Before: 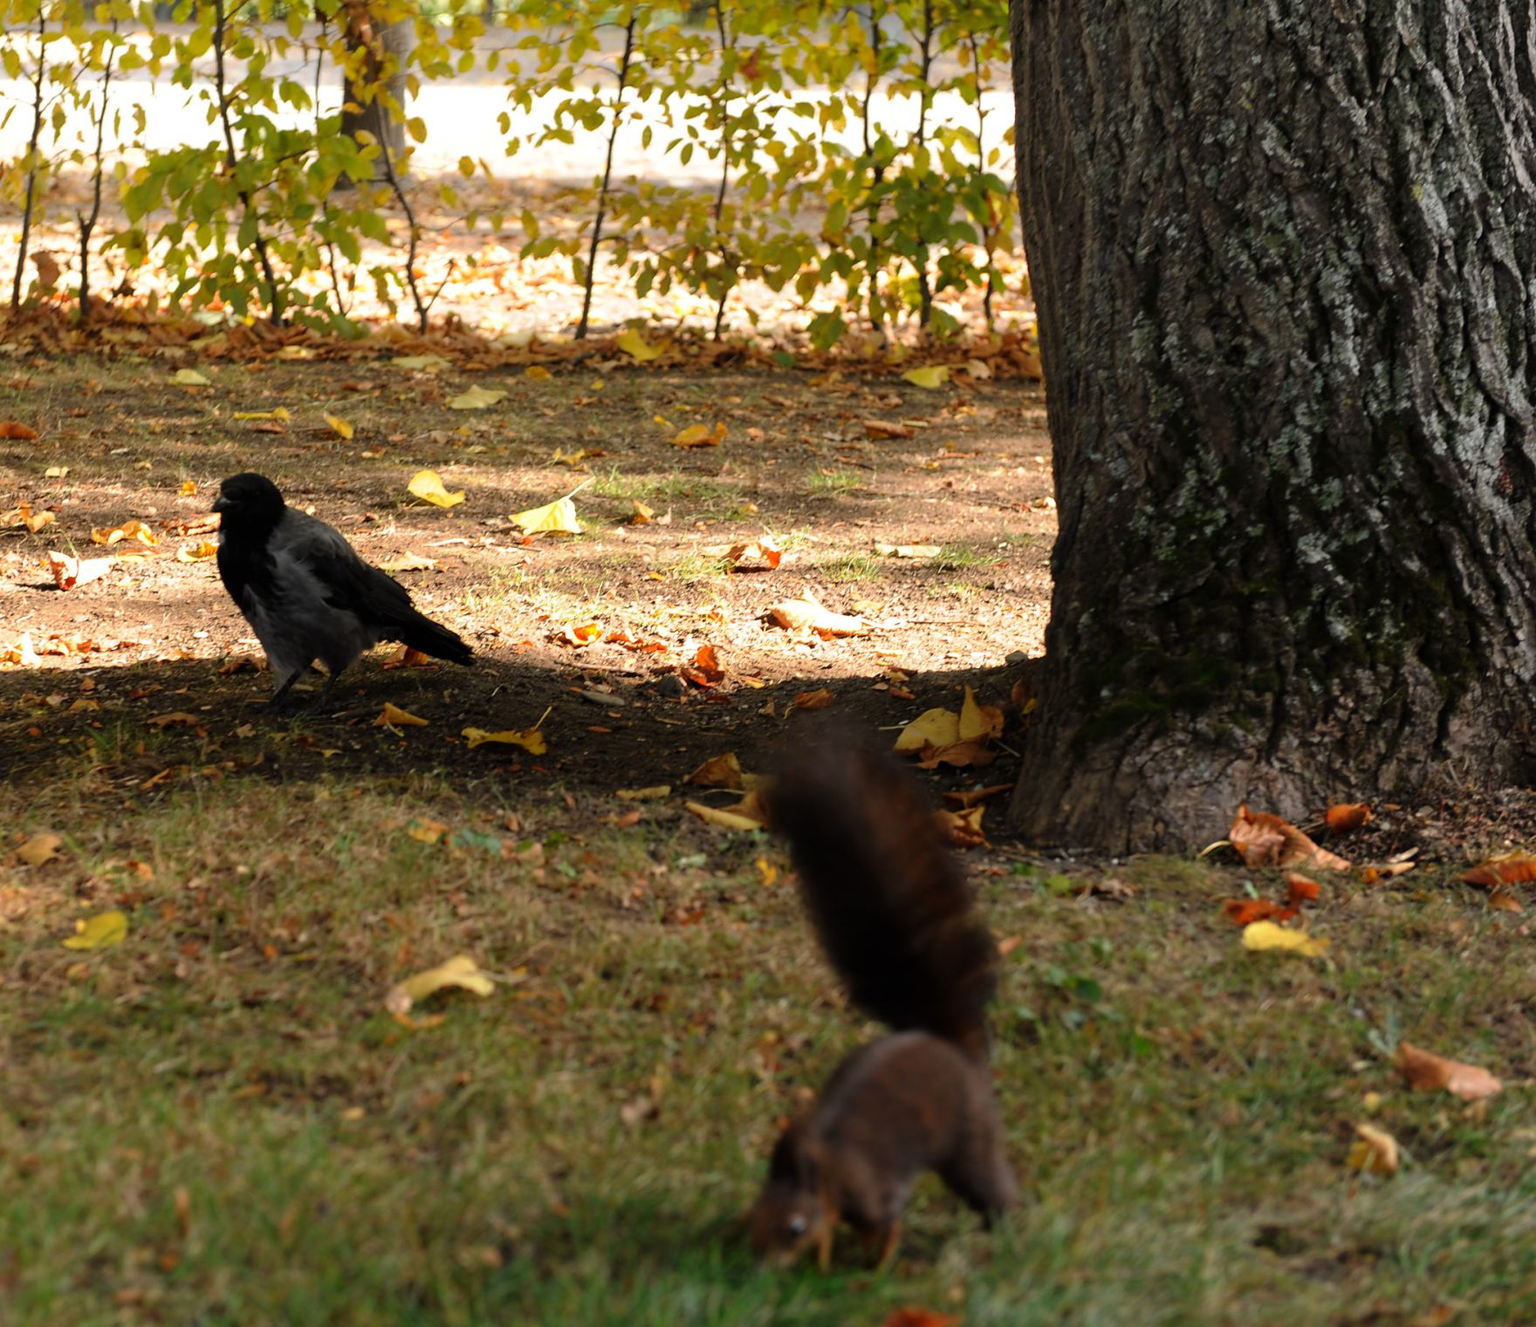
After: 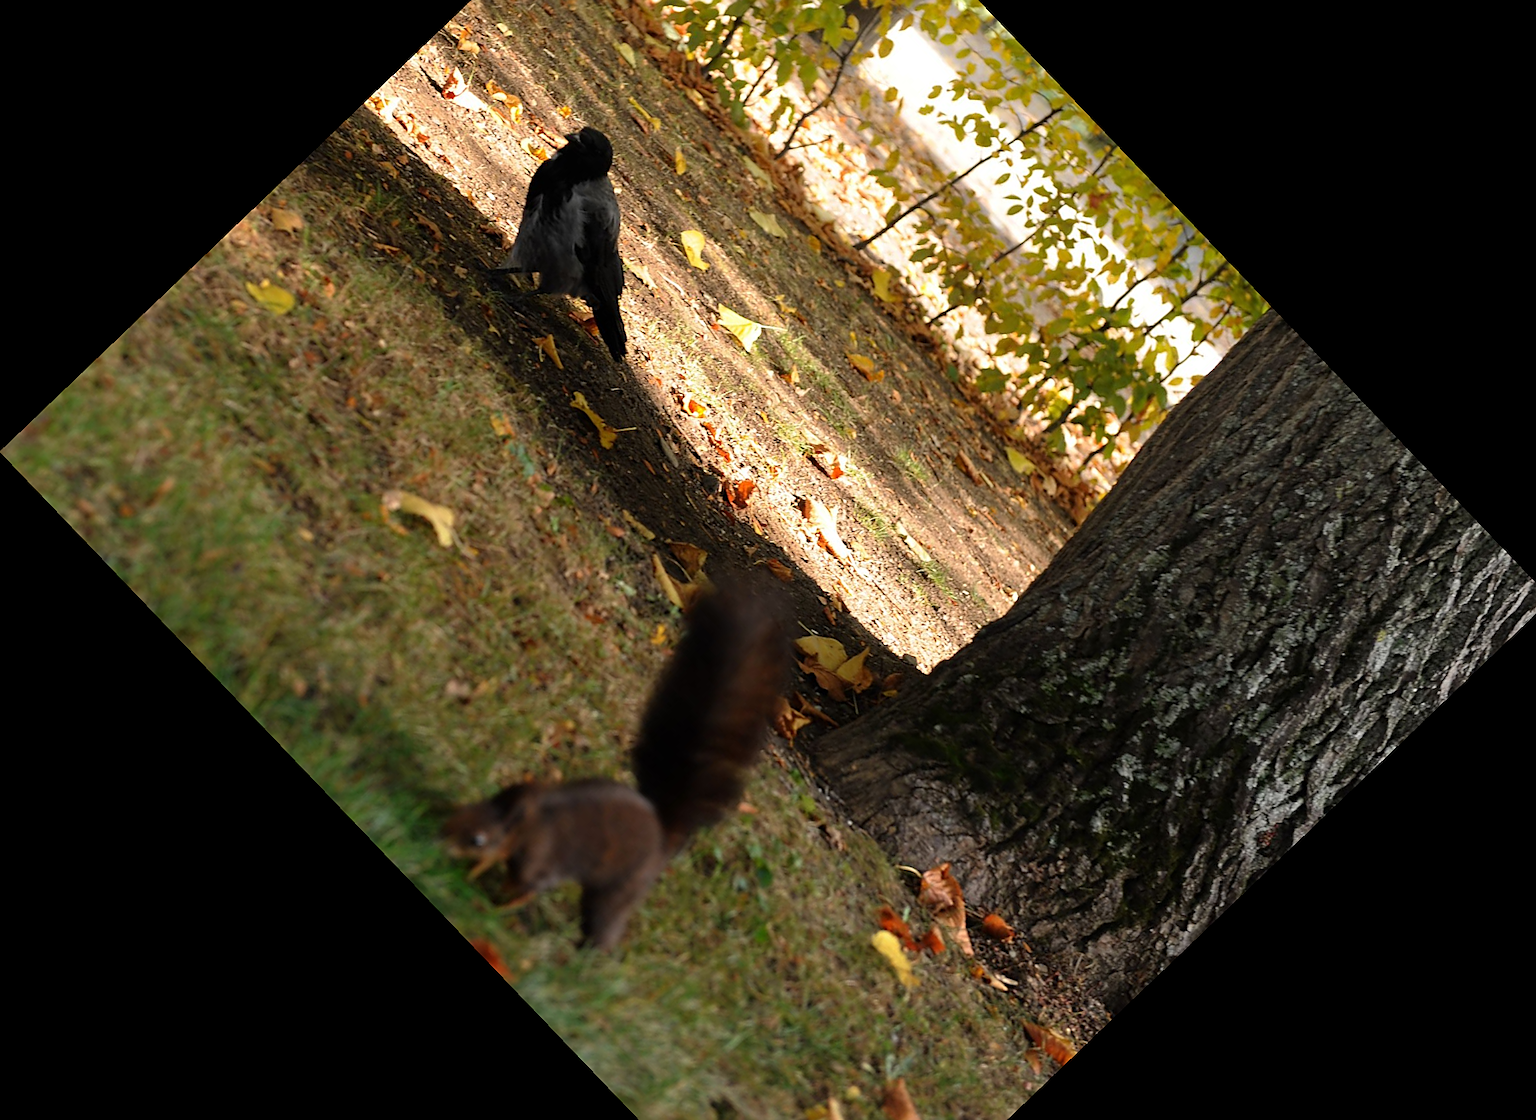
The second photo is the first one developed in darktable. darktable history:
crop and rotate: angle -46.26°, top 16.234%, right 0.912%, bottom 11.704%
white balance: emerald 1
sharpen: on, module defaults
